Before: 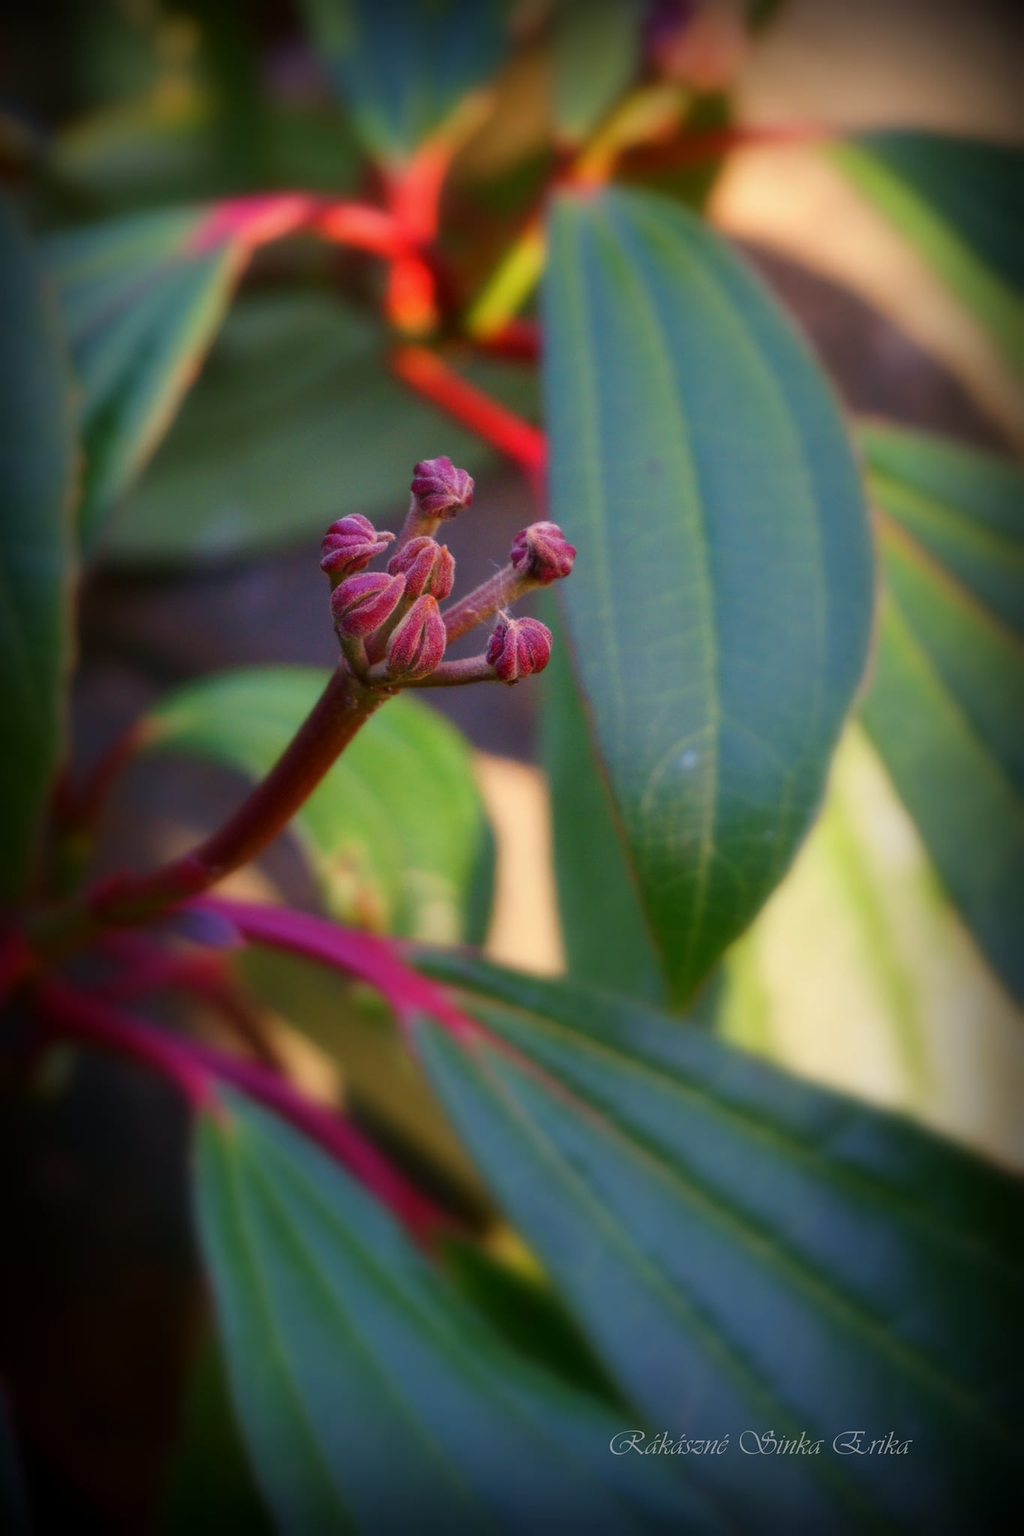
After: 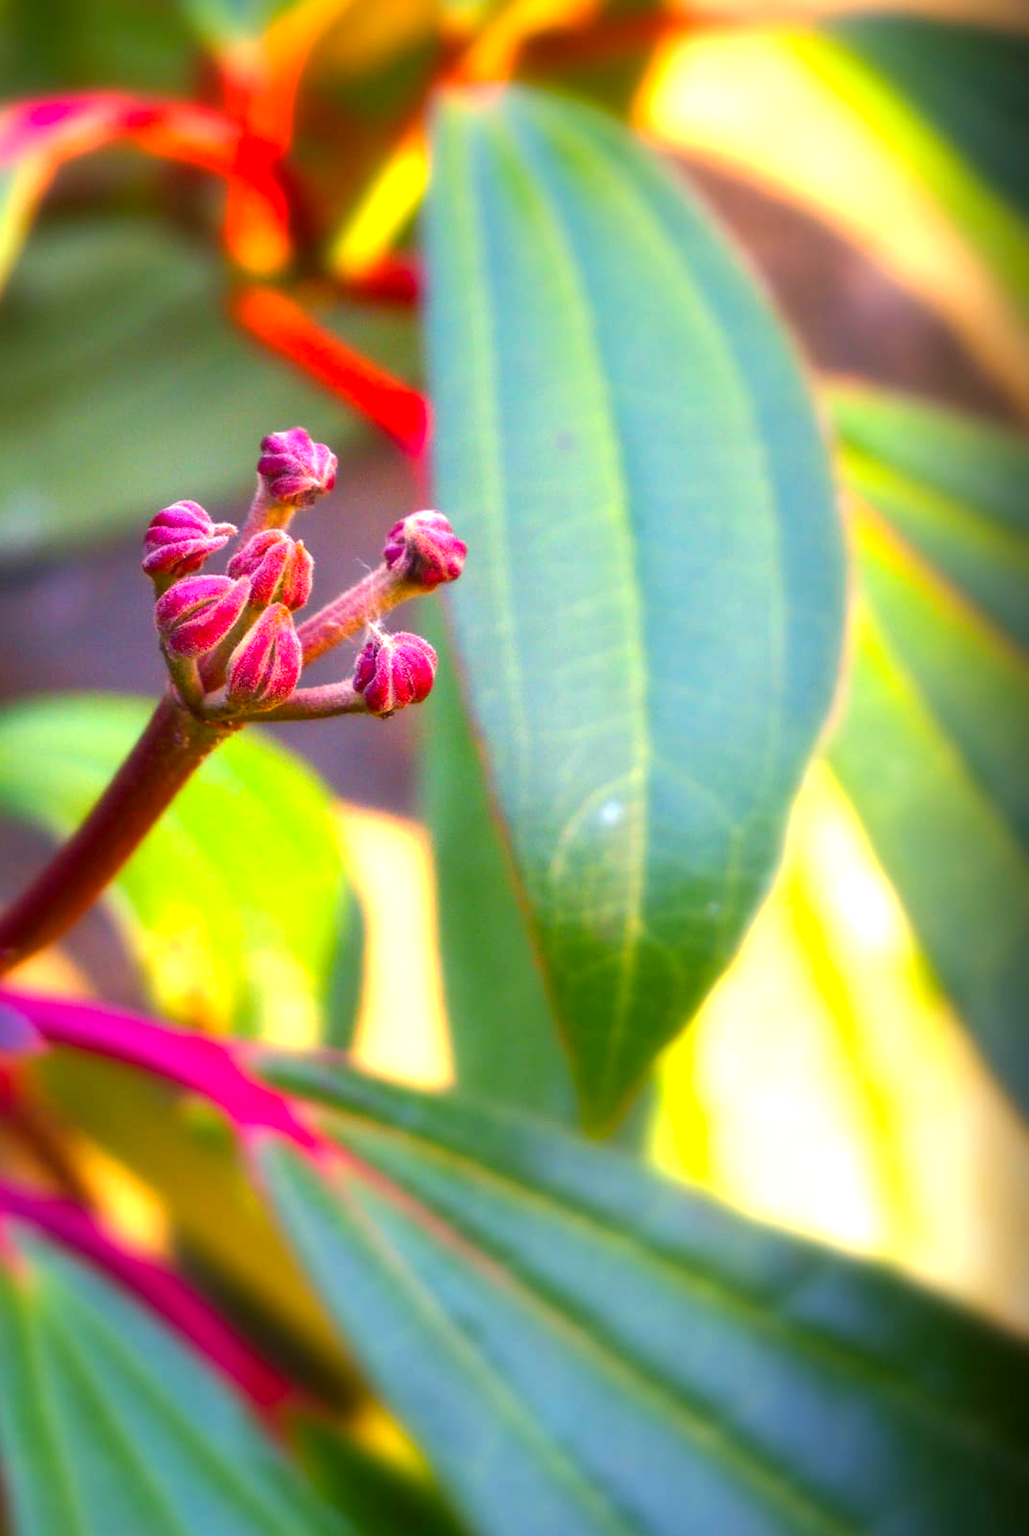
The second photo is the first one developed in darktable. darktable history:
crop and rotate: left 20.379%, top 7.821%, right 0.428%, bottom 13.493%
color balance rgb: power › luminance -3.854%, power › chroma 0.571%, power › hue 43.33°, highlights gain › chroma 3.082%, highlights gain › hue 75.51°, perceptual saturation grading › global saturation 25.327%, perceptual brilliance grading › global brilliance 12.598%
exposure: black level correction 0, exposure 1.2 EV, compensate highlight preservation false
